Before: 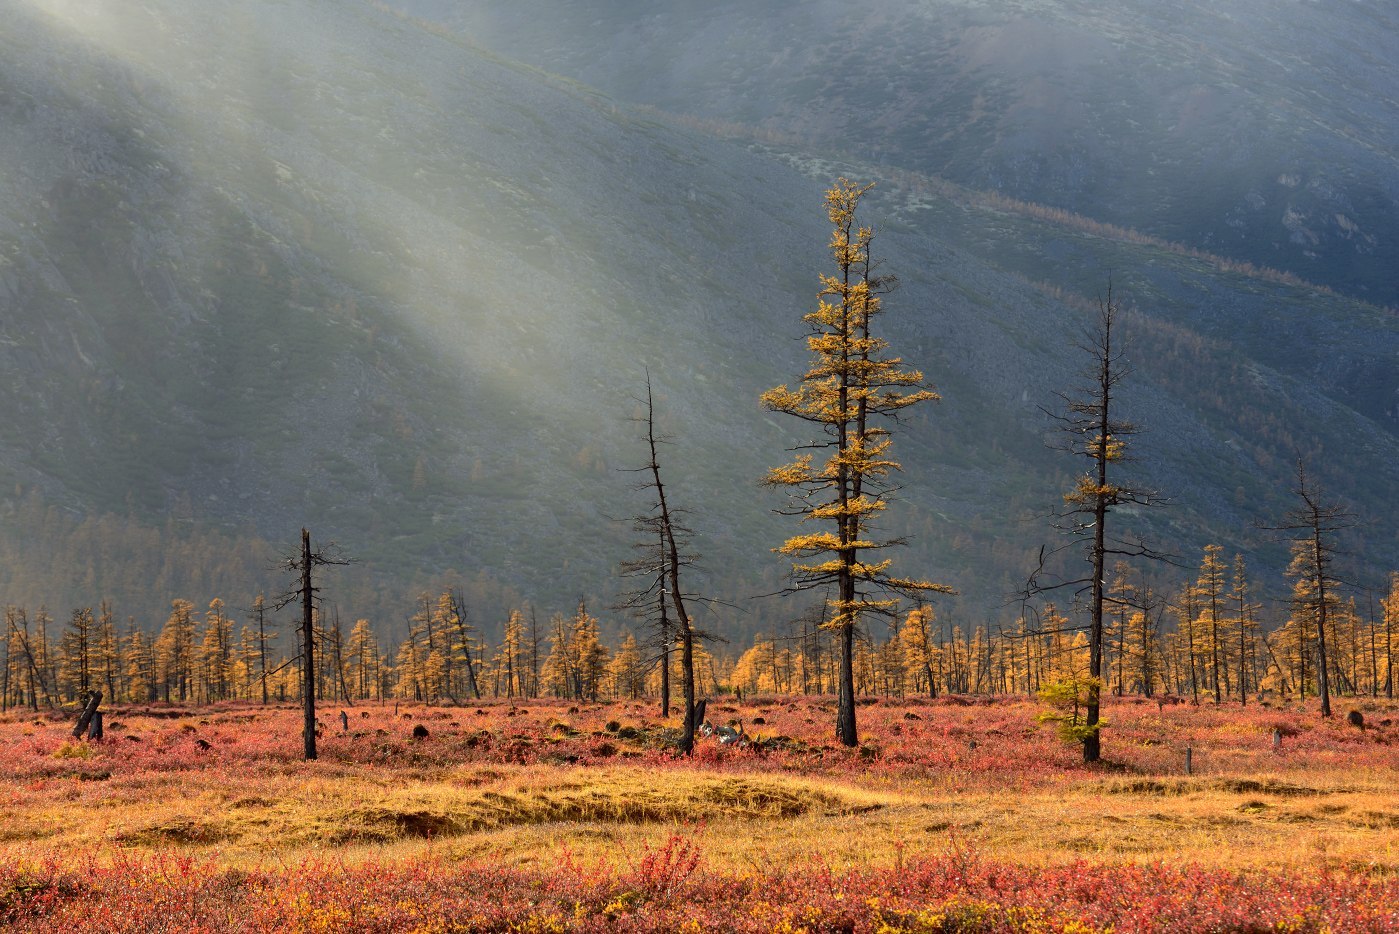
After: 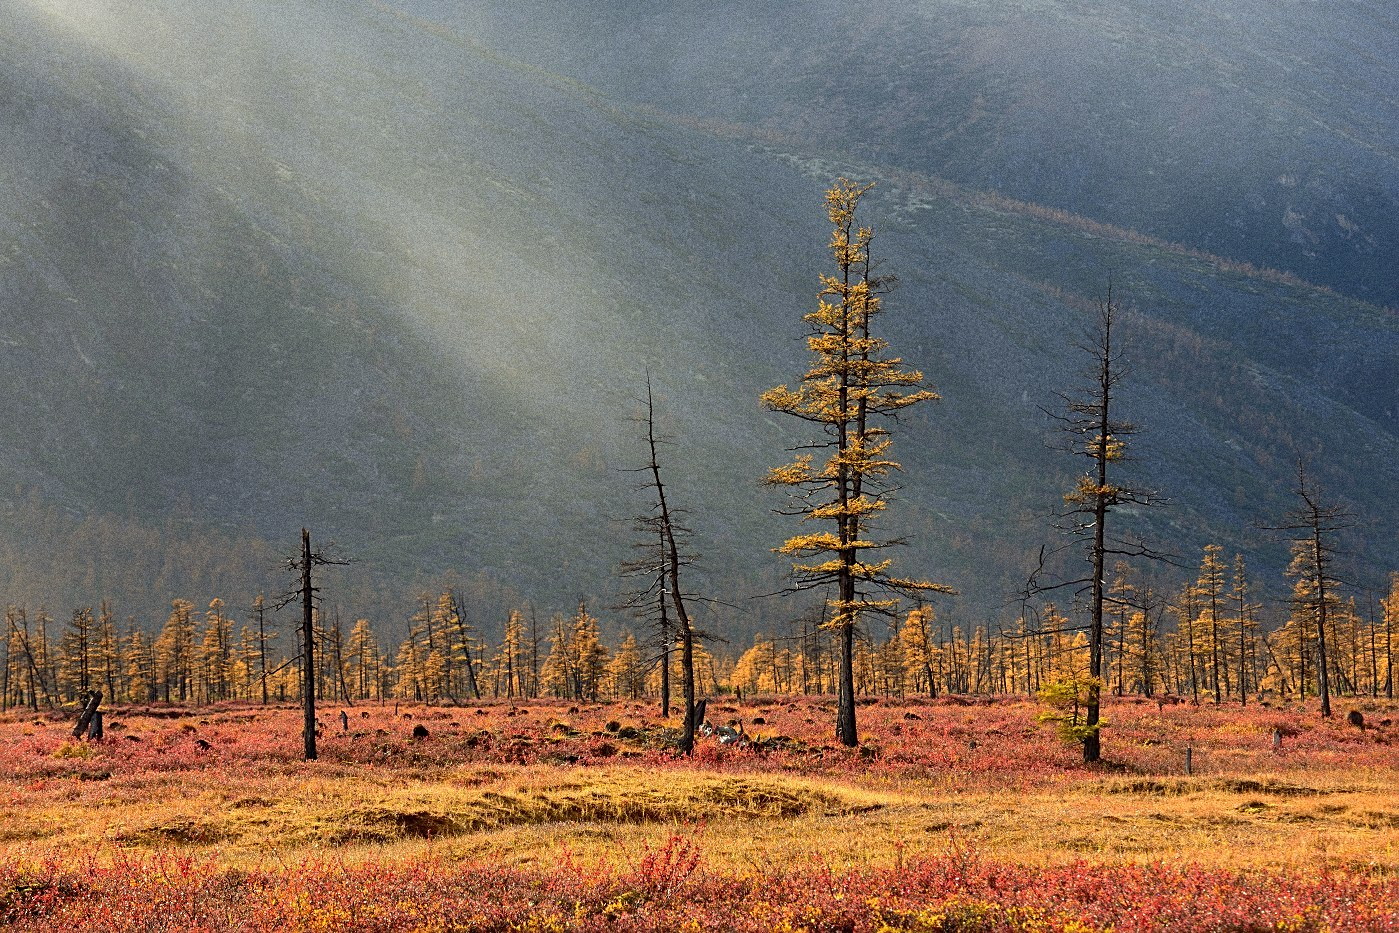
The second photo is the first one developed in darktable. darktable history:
sharpen: on, module defaults
crop: bottom 0.071%
grain: coarseness 0.09 ISO, strength 40%
